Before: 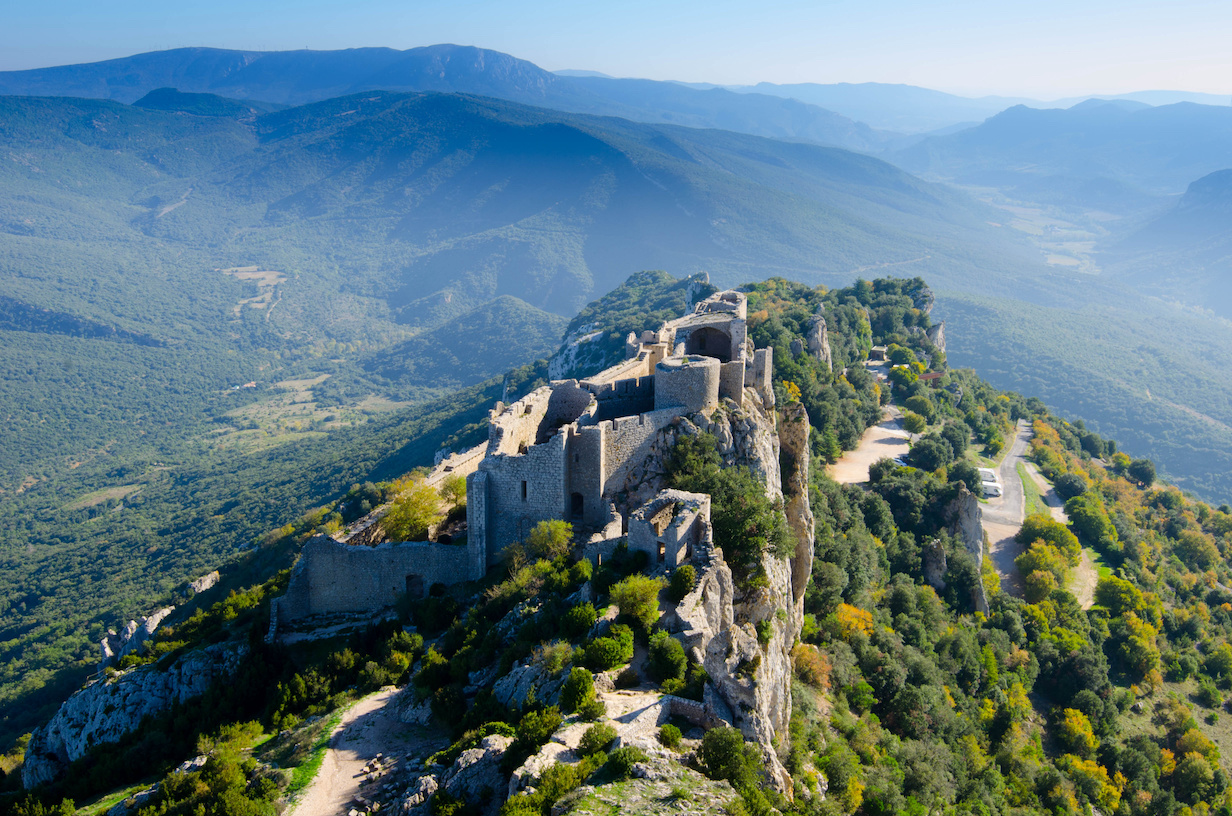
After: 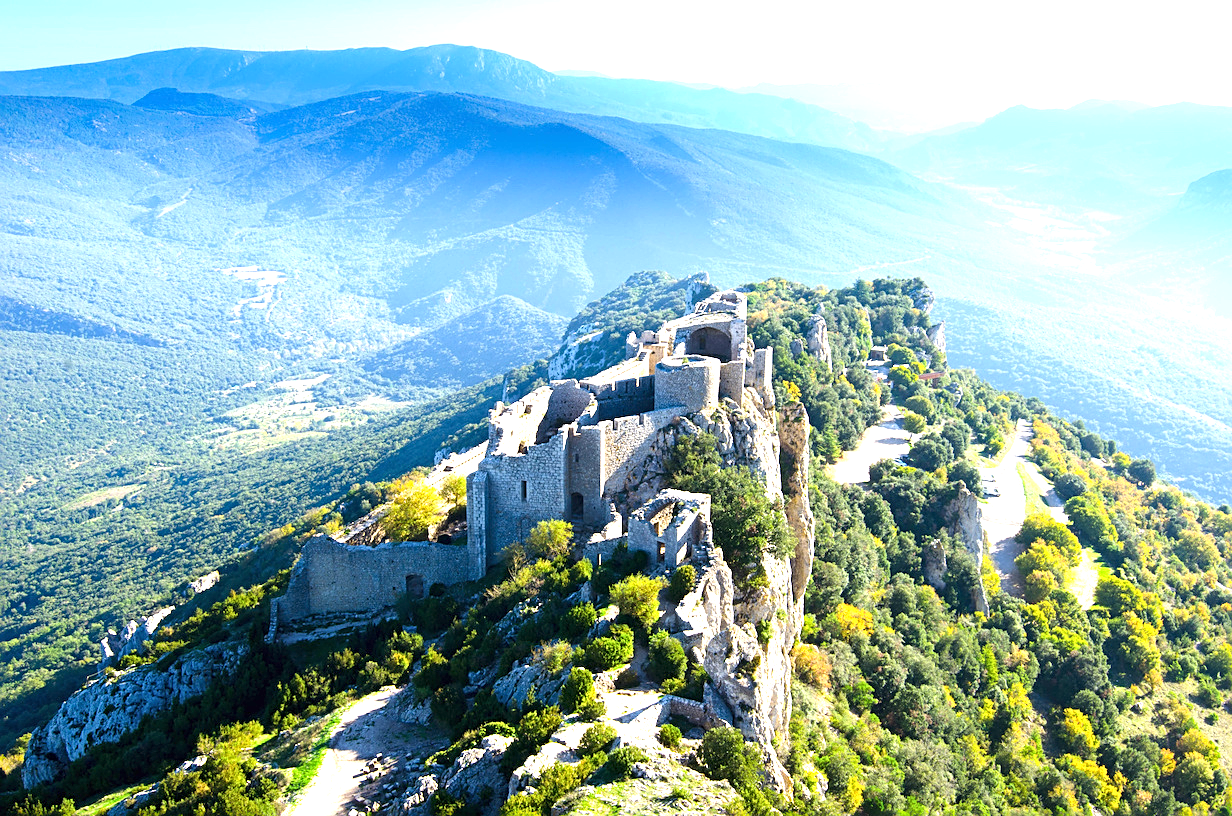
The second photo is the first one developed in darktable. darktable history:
exposure: black level correction 0, exposure 1.45 EV, compensate exposure bias true, compensate highlight preservation false
sharpen: on, module defaults
